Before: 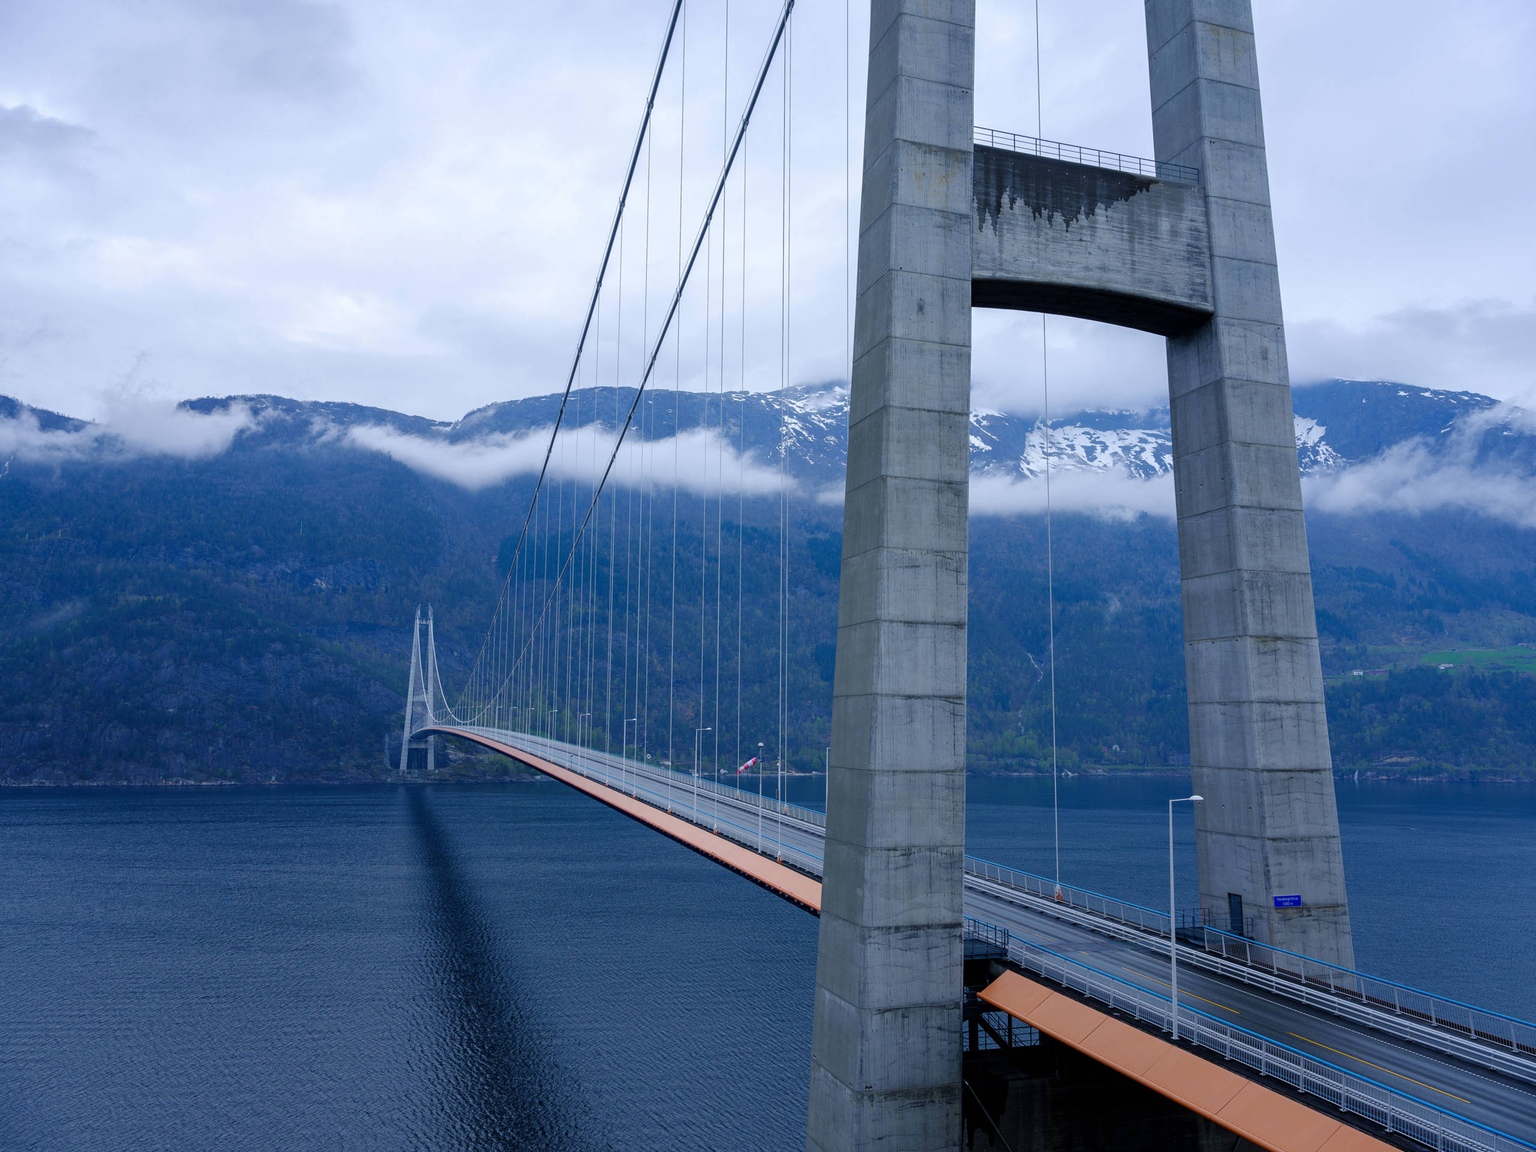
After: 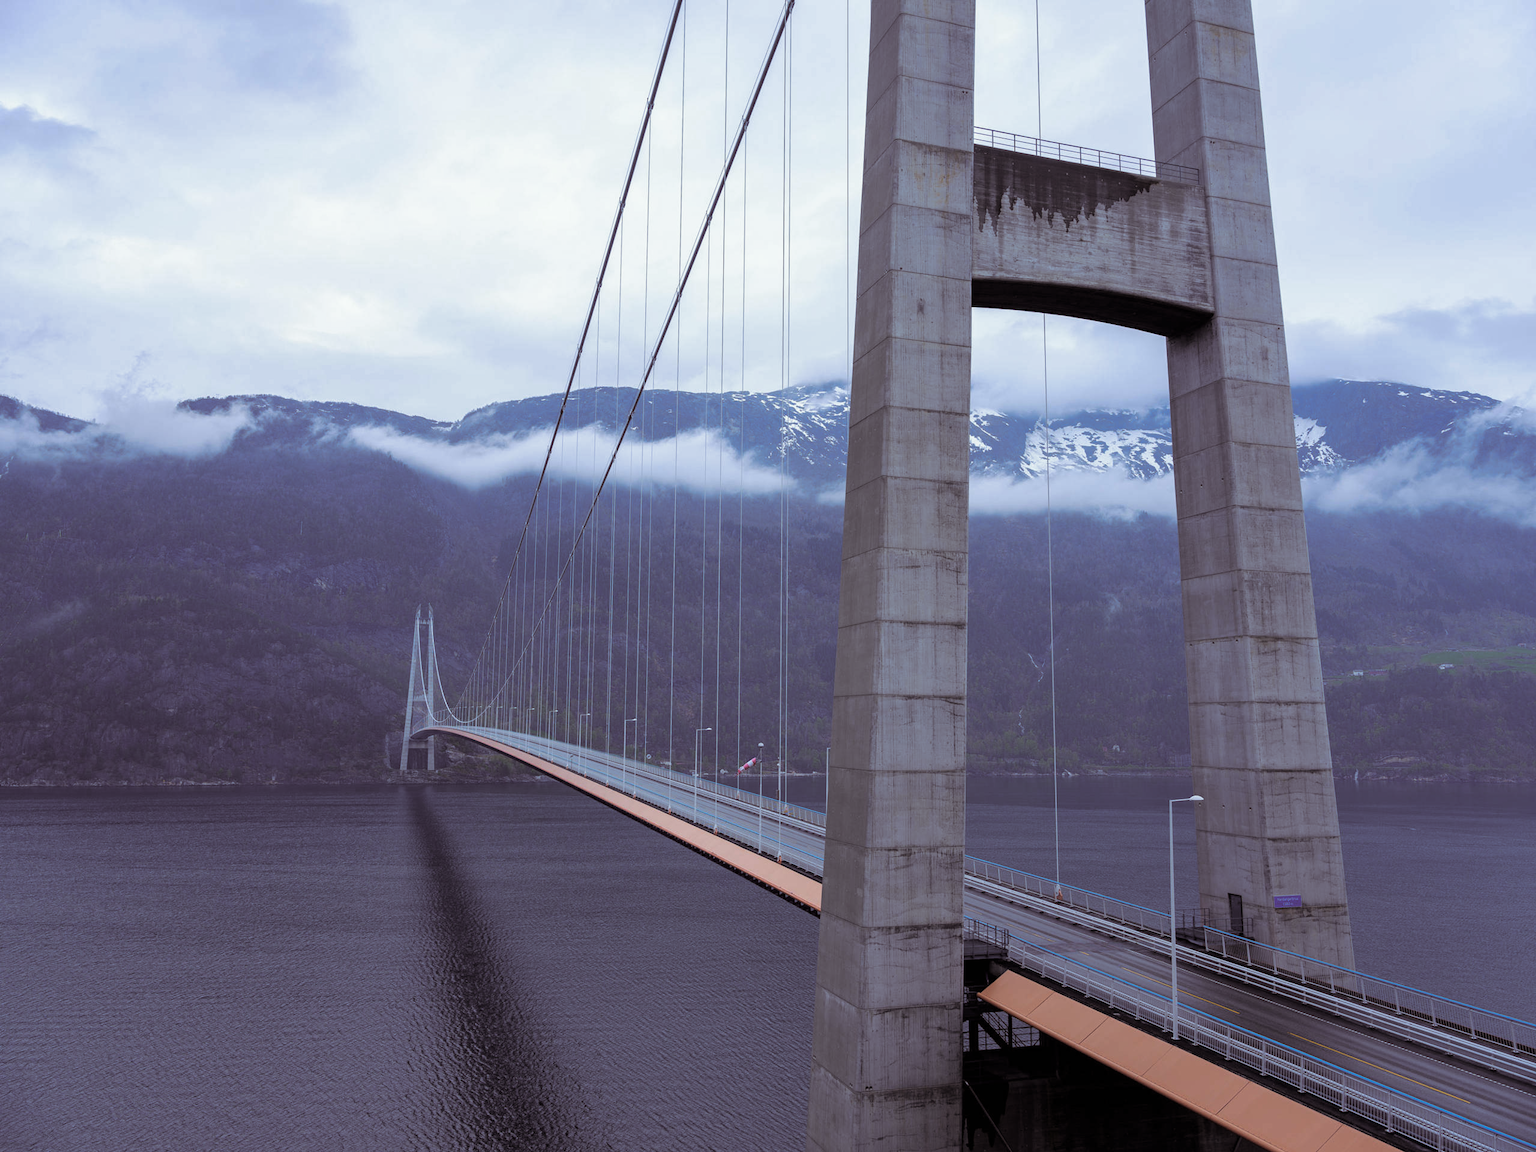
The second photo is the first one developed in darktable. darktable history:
split-toning: shadows › saturation 0.2
white balance: red 1, blue 1
contrast equalizer: y [[0.5 ×6], [0.5 ×6], [0.5, 0.5, 0.501, 0.545, 0.707, 0.863], [0 ×6], [0 ×6]]
